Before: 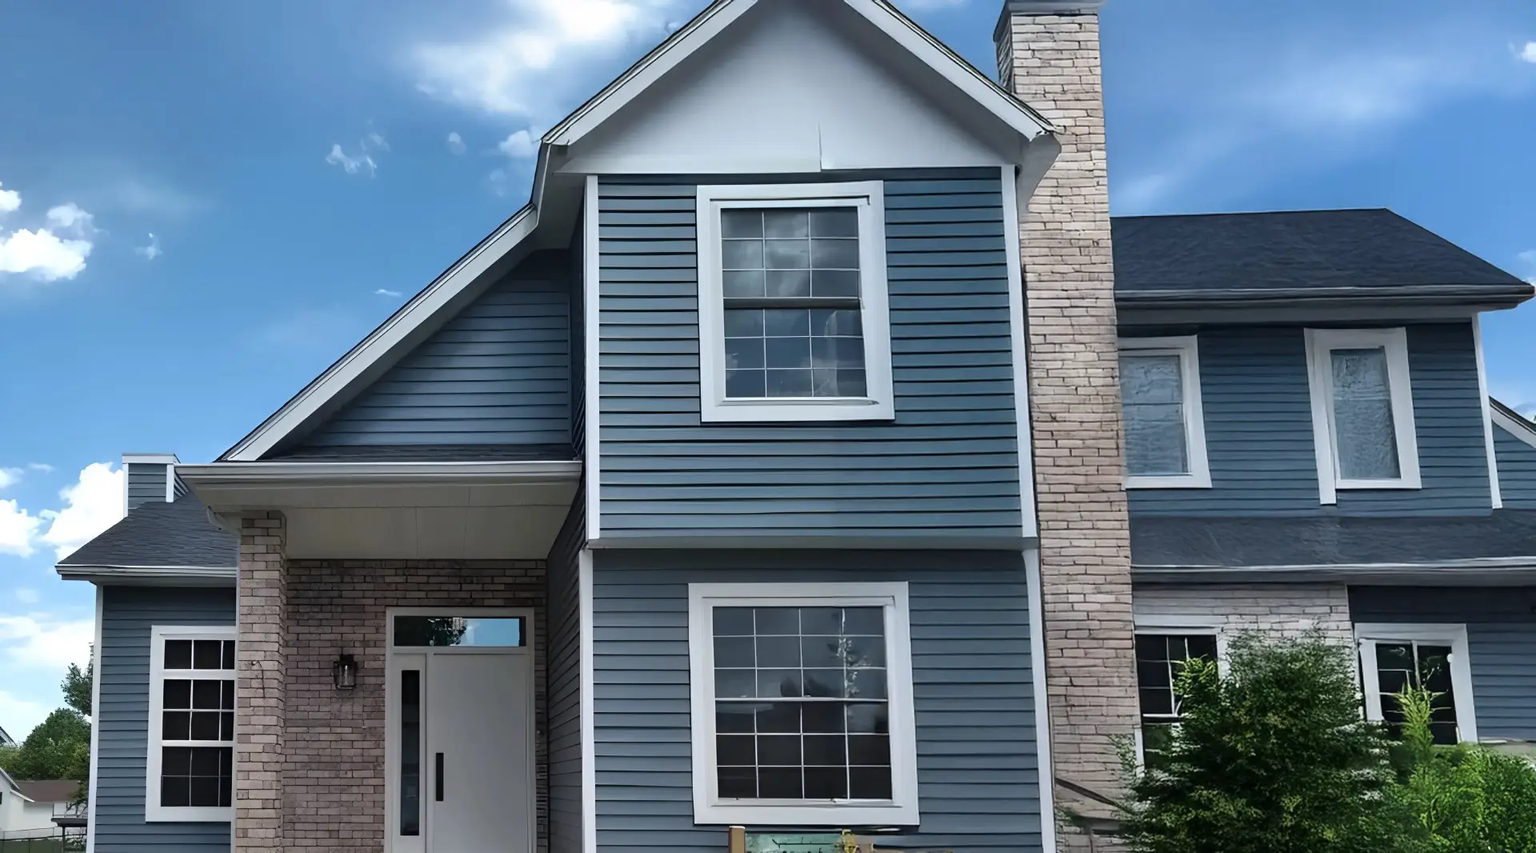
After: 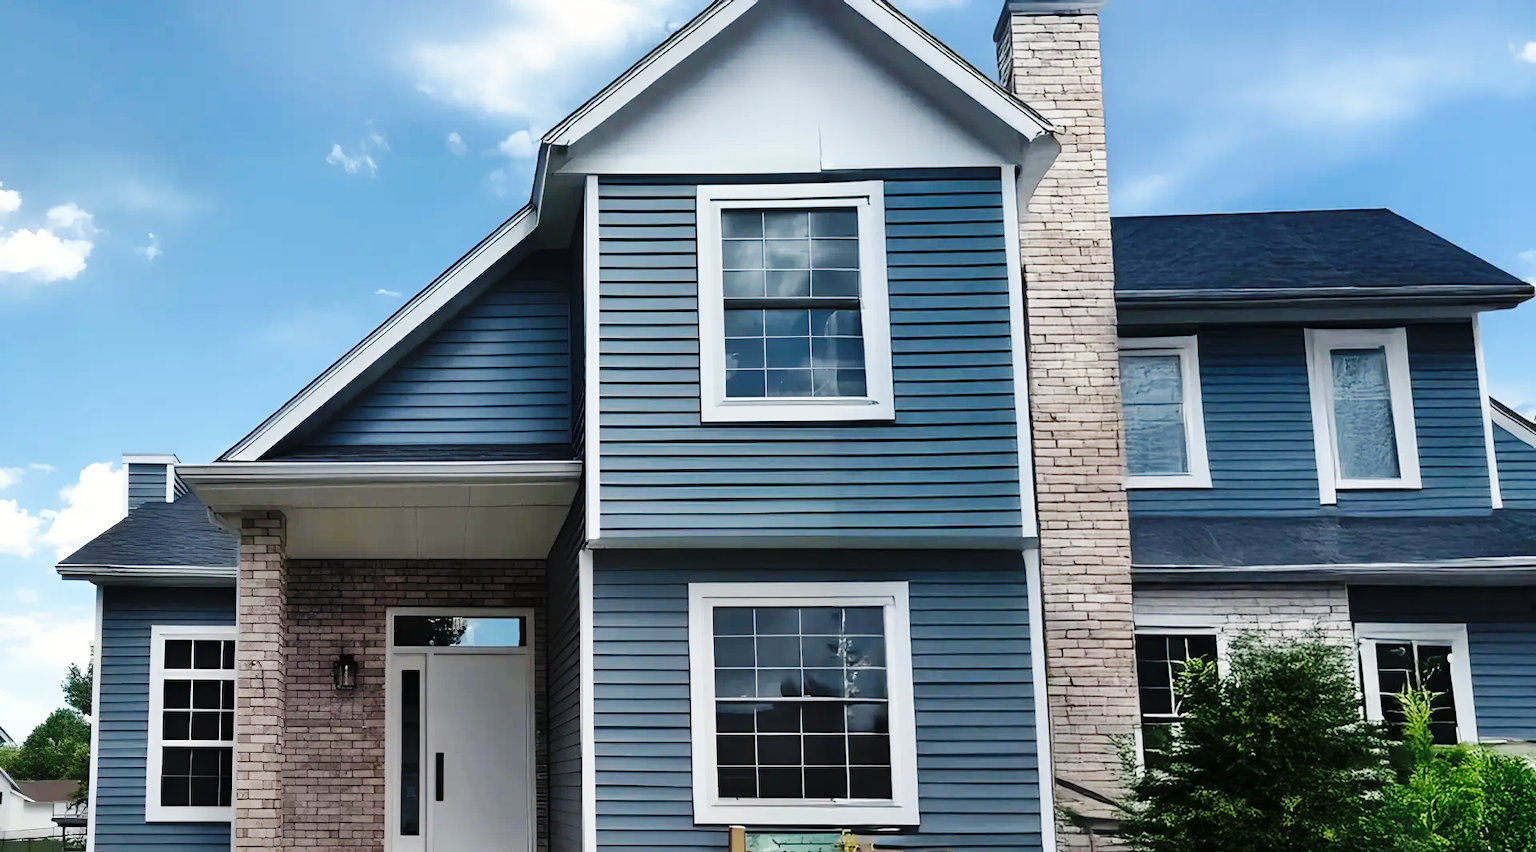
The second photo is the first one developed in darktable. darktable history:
base curve: curves: ch0 [(0, 0) (0.036, 0.025) (0.121, 0.166) (0.206, 0.329) (0.605, 0.79) (1, 1)], preserve colors none
white balance: red 1.009, blue 0.985
